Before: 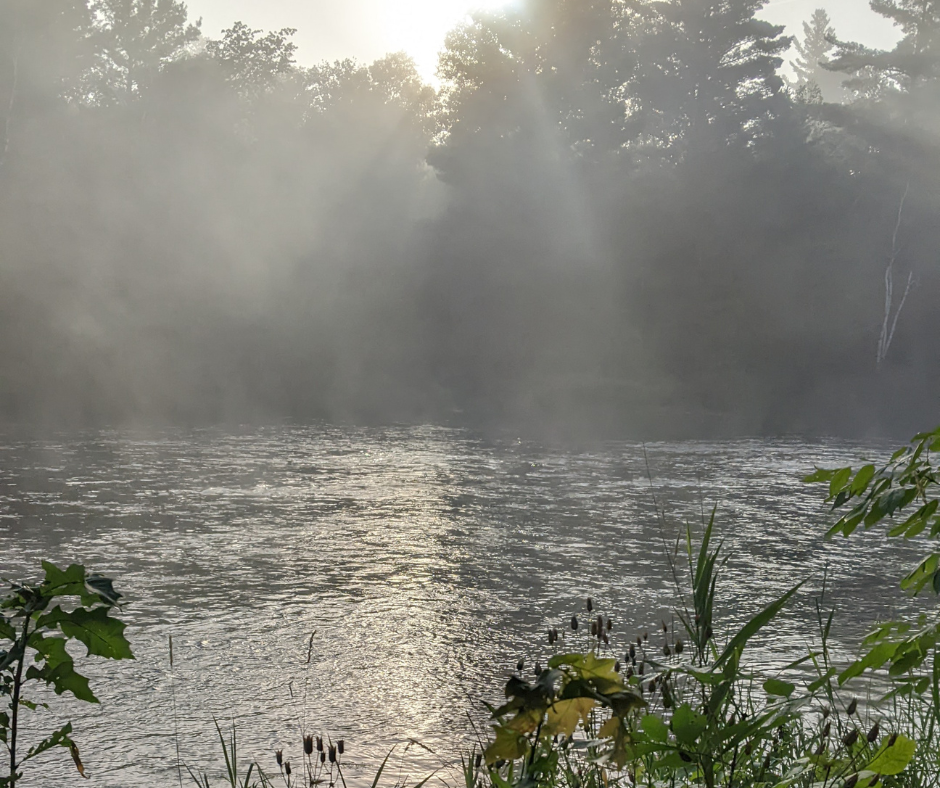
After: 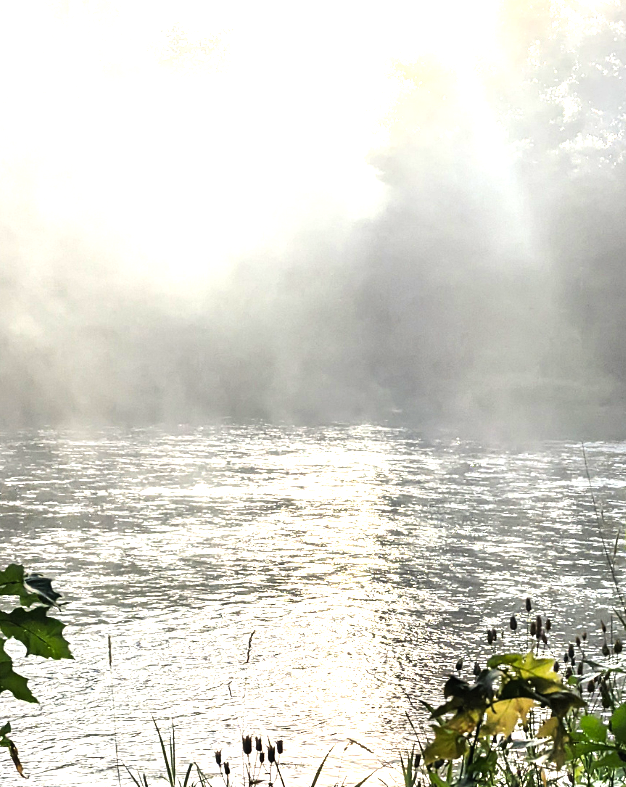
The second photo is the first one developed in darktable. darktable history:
crop and rotate: left 6.617%, right 26.717%
tone equalizer: -8 EV -0.417 EV, -7 EV -0.389 EV, -6 EV -0.333 EV, -5 EV -0.222 EV, -3 EV 0.222 EV, -2 EV 0.333 EV, -1 EV 0.389 EV, +0 EV 0.417 EV, edges refinement/feathering 500, mask exposure compensation -1.57 EV, preserve details no
contrast brightness saturation: contrast 0.1, brightness 0.02, saturation 0.02
color balance rgb: shadows lift › luminance -10%, power › luminance -9%, linear chroma grading › global chroma 10%, global vibrance 10%, contrast 15%, saturation formula JzAzBz (2021)
exposure: black level correction -0.002, exposure 1.115 EV, compensate highlight preservation false
